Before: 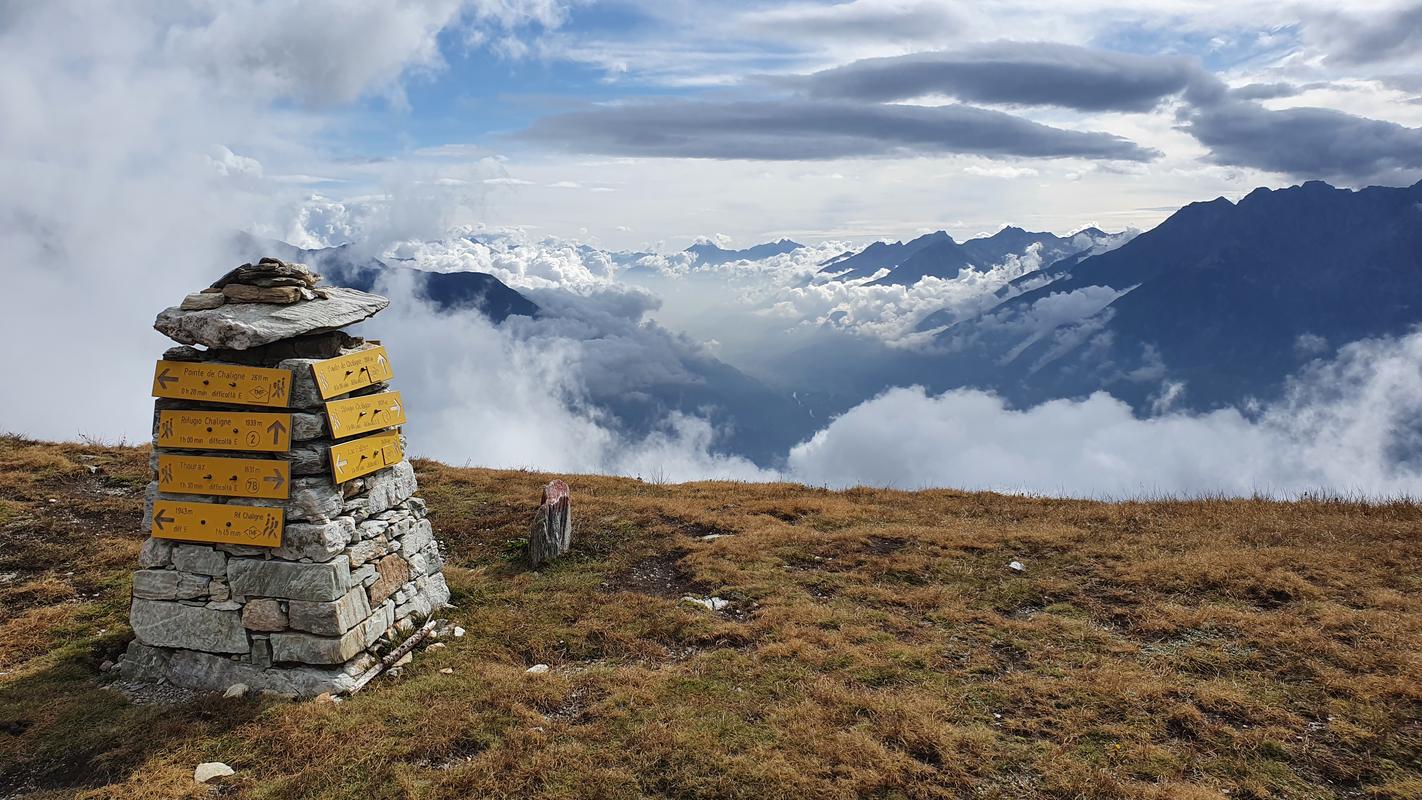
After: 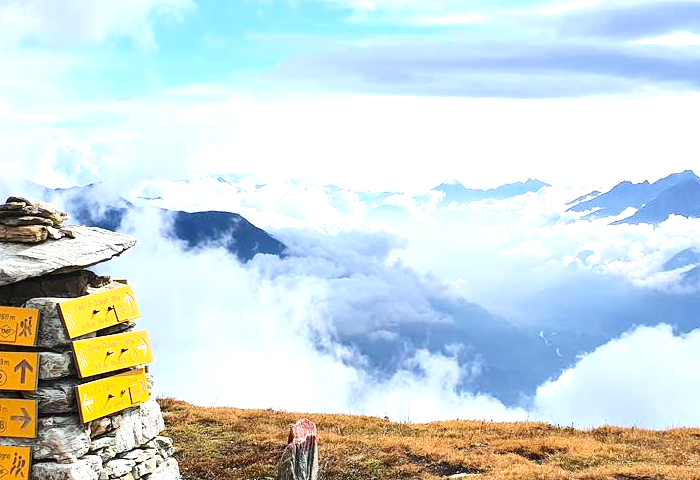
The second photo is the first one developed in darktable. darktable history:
exposure: exposure 1.061 EV, compensate highlight preservation false
contrast brightness saturation: contrast 0.23, brightness 0.1, saturation 0.29
crop: left 17.835%, top 7.675%, right 32.881%, bottom 32.213%
